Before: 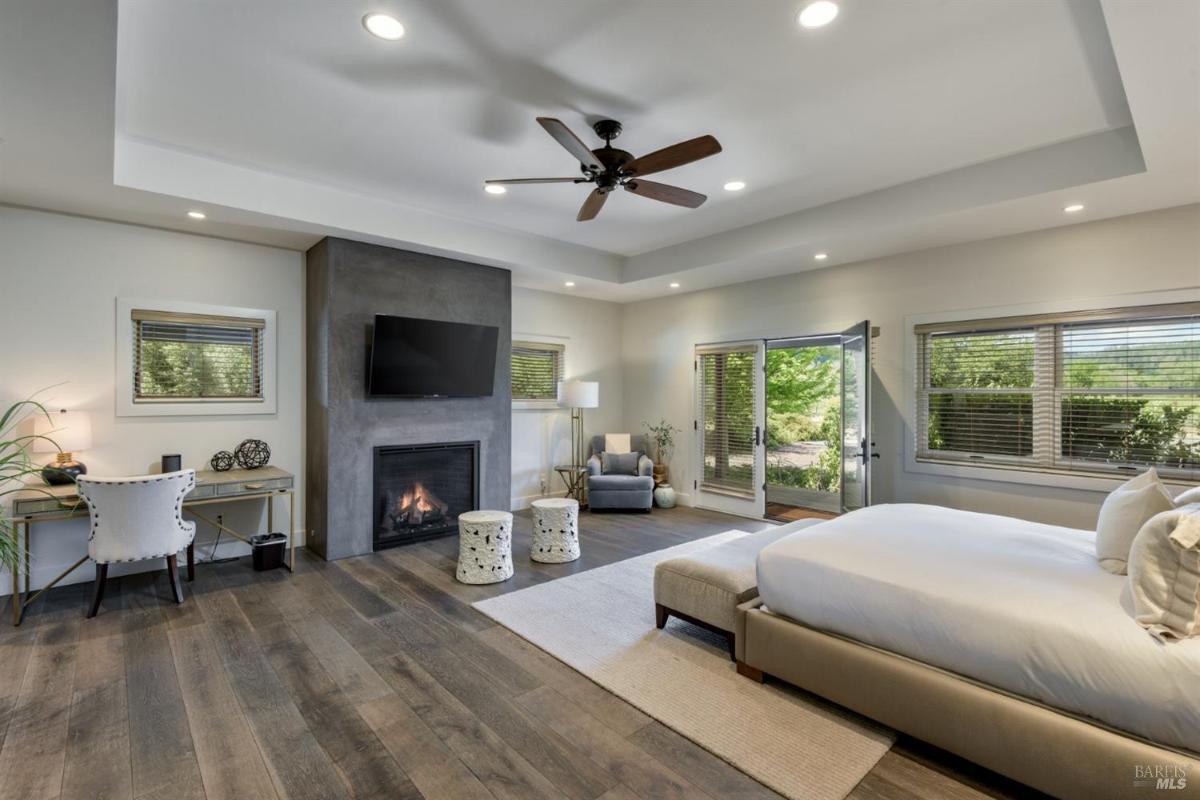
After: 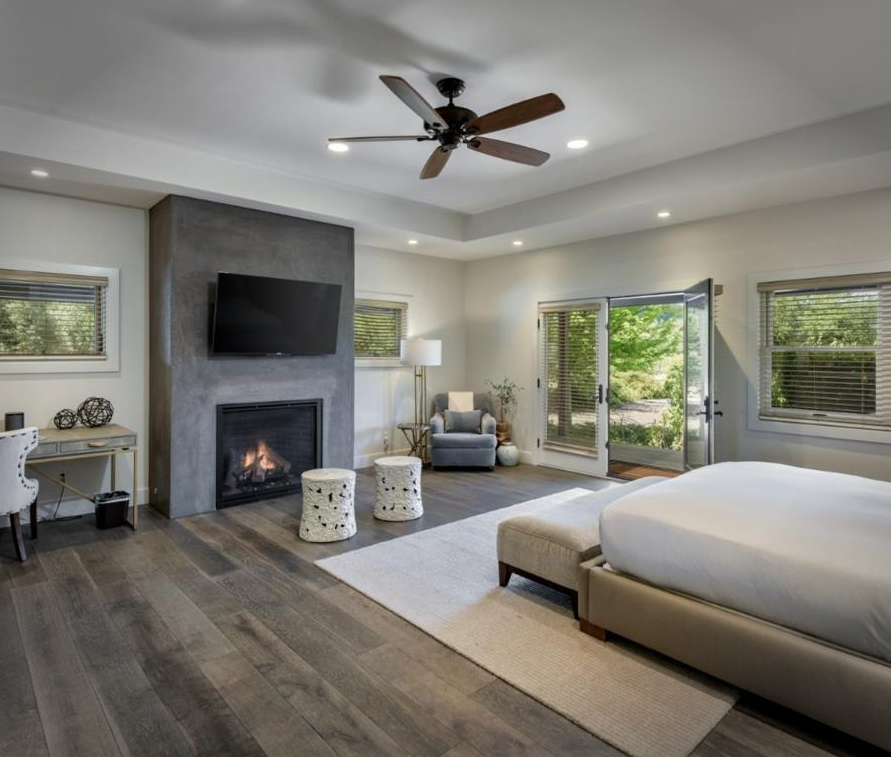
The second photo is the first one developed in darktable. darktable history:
crop and rotate: left 13.102%, top 5.348%, right 12.621%
vignetting: fall-off start 90.36%, fall-off radius 39.56%, width/height ratio 1.215, shape 1.29
